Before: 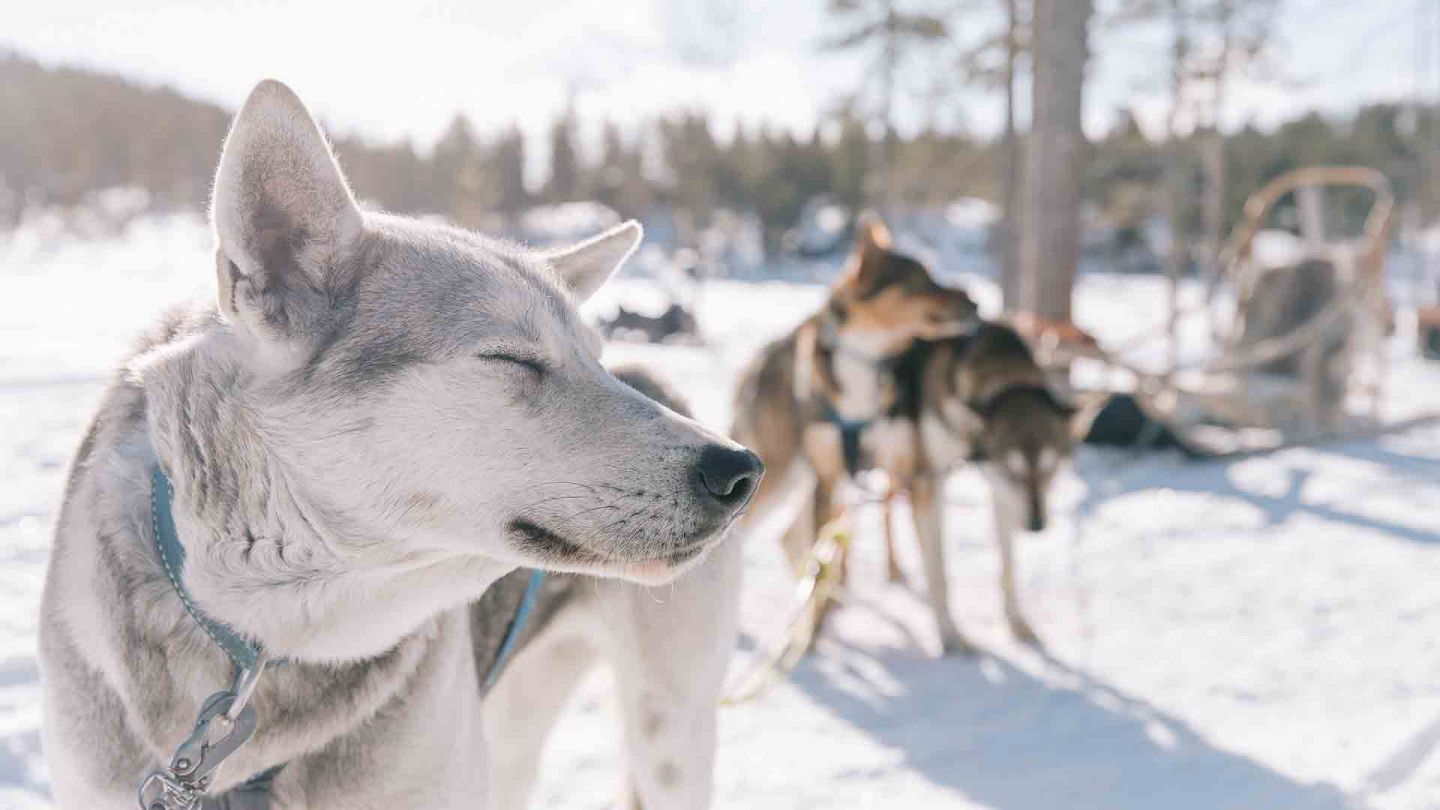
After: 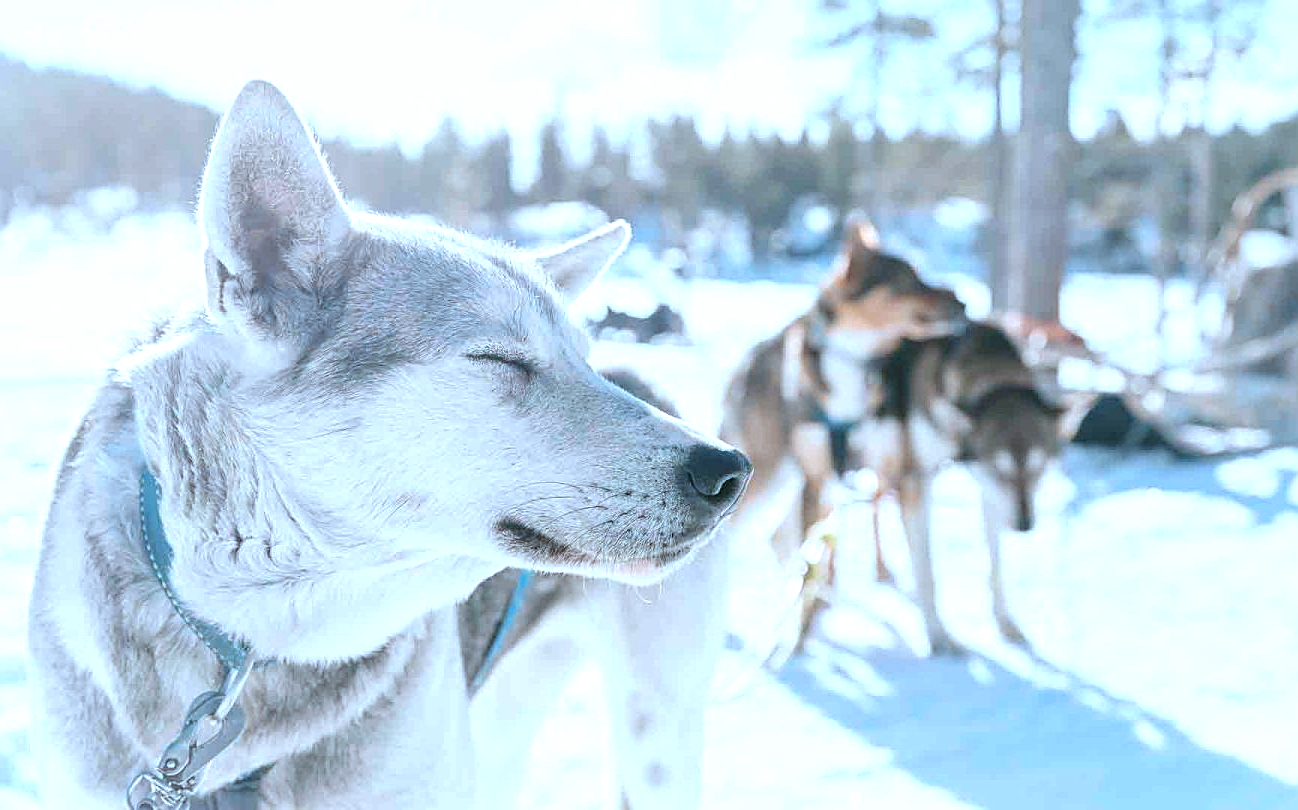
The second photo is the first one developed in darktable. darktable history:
exposure: exposure 0.6 EV, compensate exposure bias true, compensate highlight preservation false
sharpen: amount 0.495
color correction: highlights a* -9.56, highlights b* -21.94
crop and rotate: left 0.879%, right 8.944%
